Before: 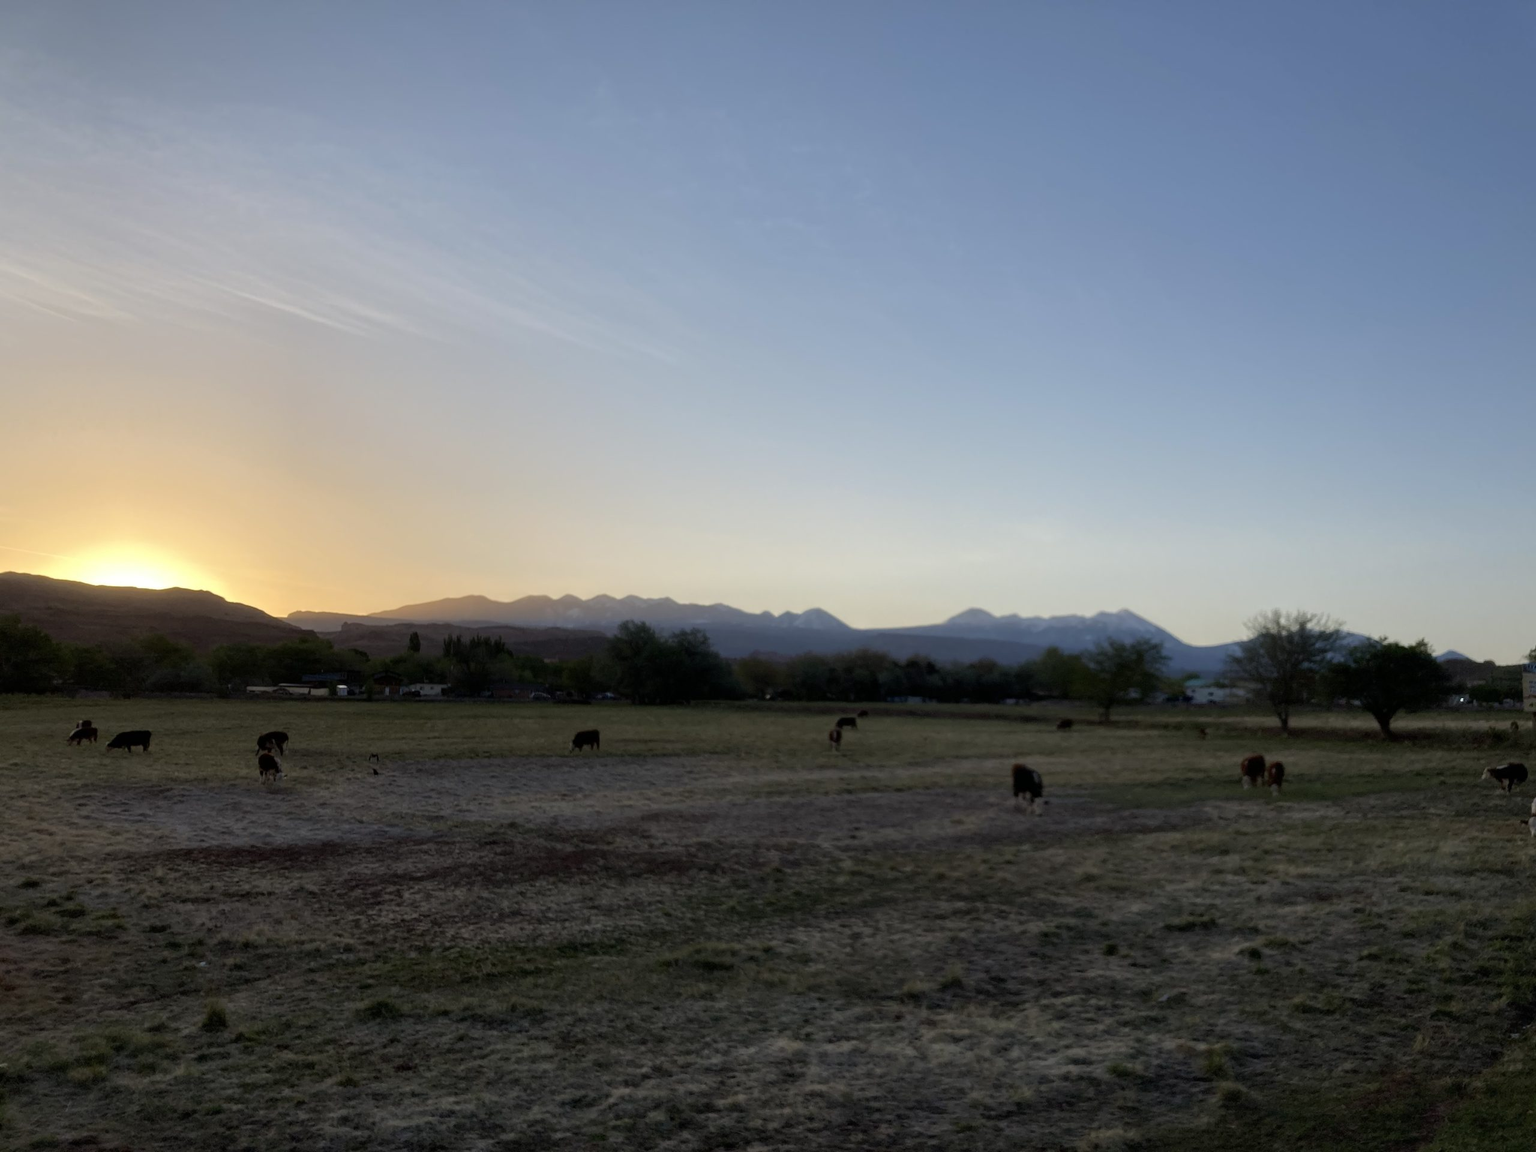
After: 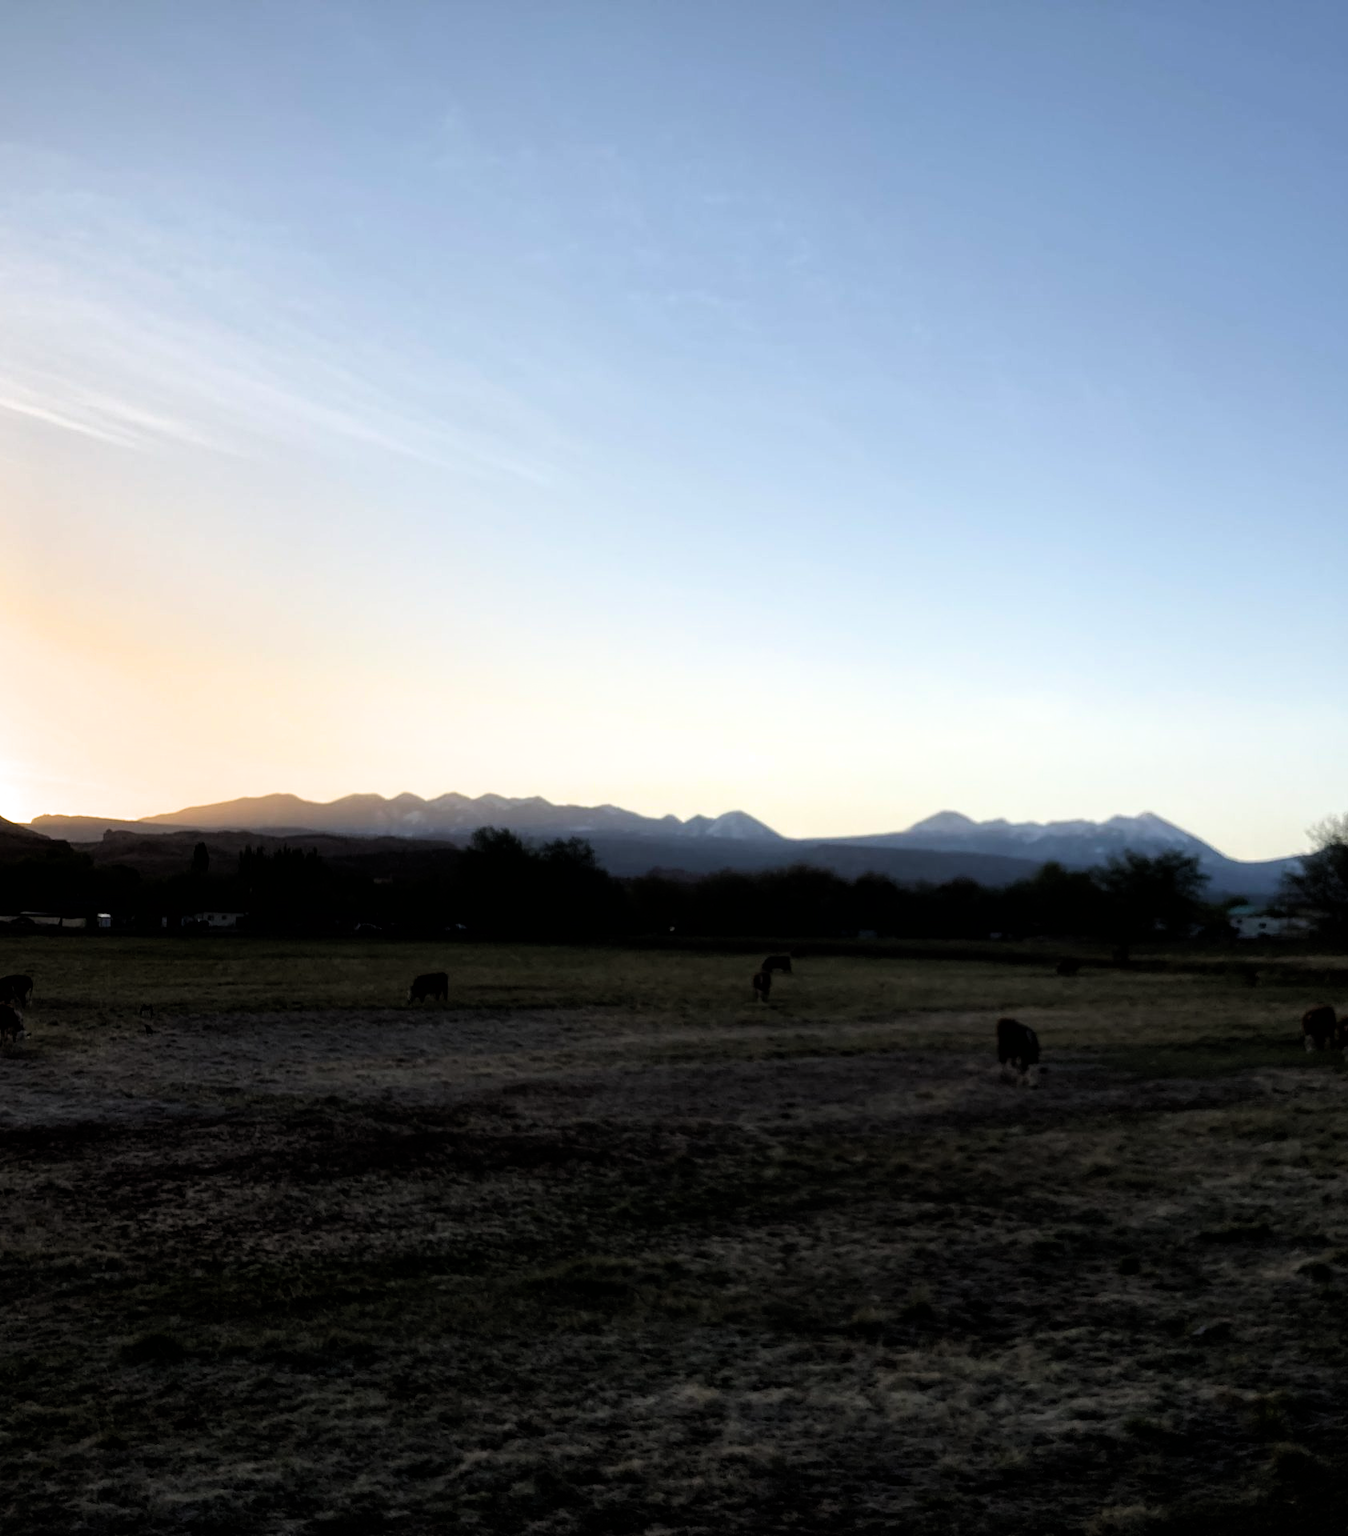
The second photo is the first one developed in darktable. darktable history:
tone equalizer: -8 EV -0.431 EV, -7 EV -0.354 EV, -6 EV -0.331 EV, -5 EV -0.257 EV, -3 EV 0.227 EV, -2 EV 0.346 EV, -1 EV 0.41 EV, +0 EV 0.392 EV, edges refinement/feathering 500, mask exposure compensation -1.57 EV, preserve details guided filter
filmic rgb: black relative exposure -8.19 EV, white relative exposure 2.2 EV, target white luminance 99.999%, hardness 7.05, latitude 74.88%, contrast 1.319, highlights saturation mix -2.4%, shadows ↔ highlights balance 30.8%
crop: left 17.199%, right 16.932%
